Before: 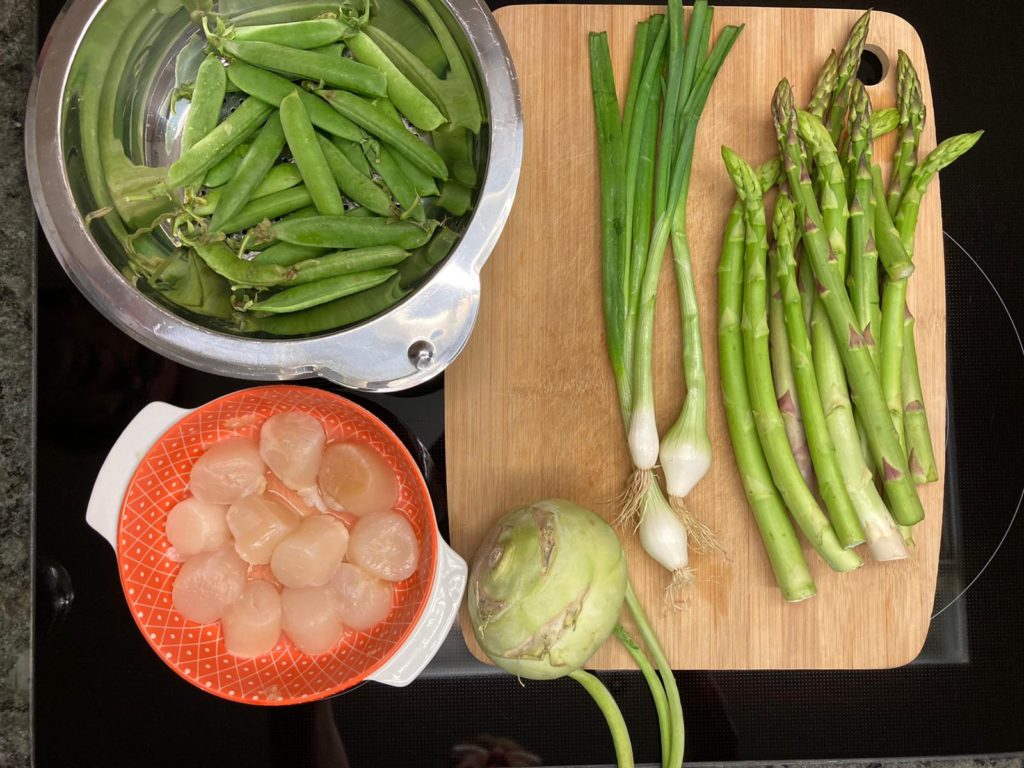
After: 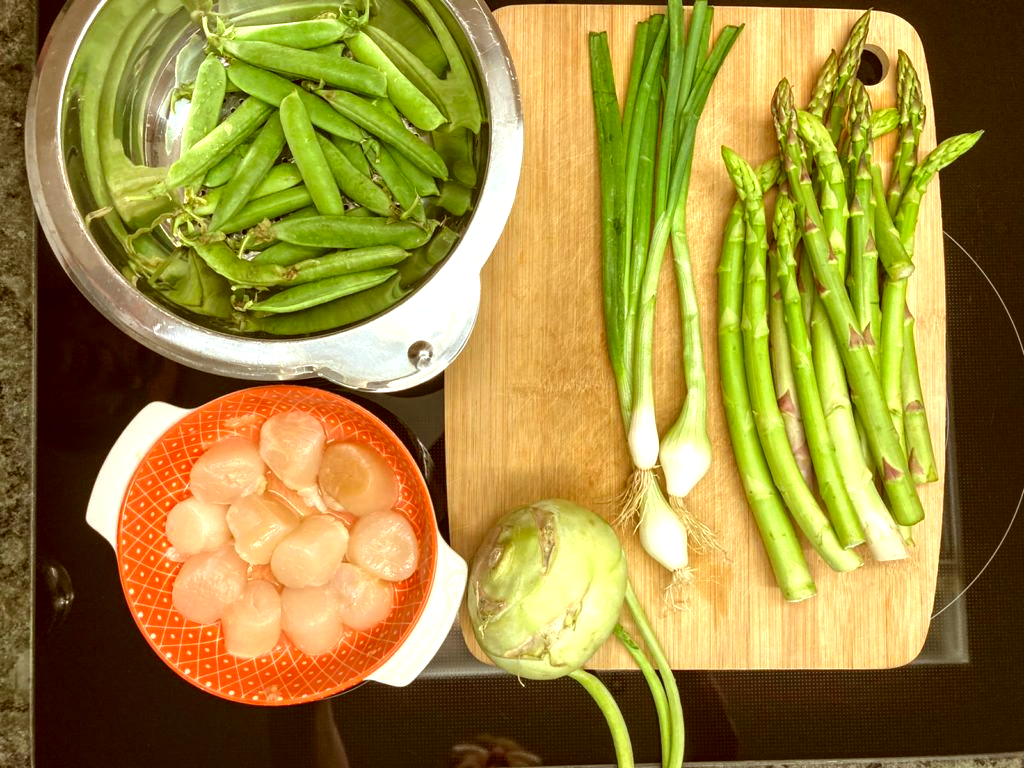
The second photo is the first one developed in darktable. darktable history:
color correction: highlights a* -5.5, highlights b* 9.8, shadows a* 9.23, shadows b* 24.24
local contrast: on, module defaults
exposure: exposure 0.765 EV, compensate highlight preservation false
